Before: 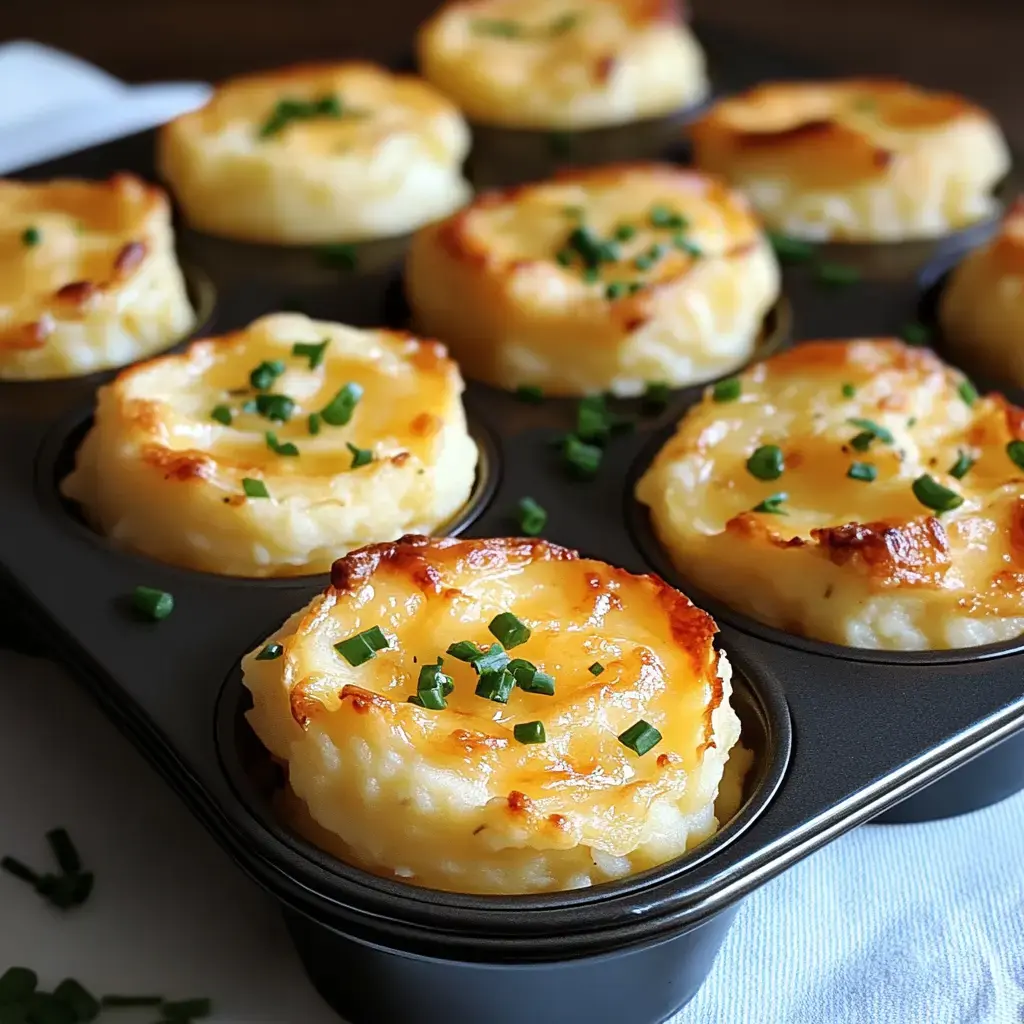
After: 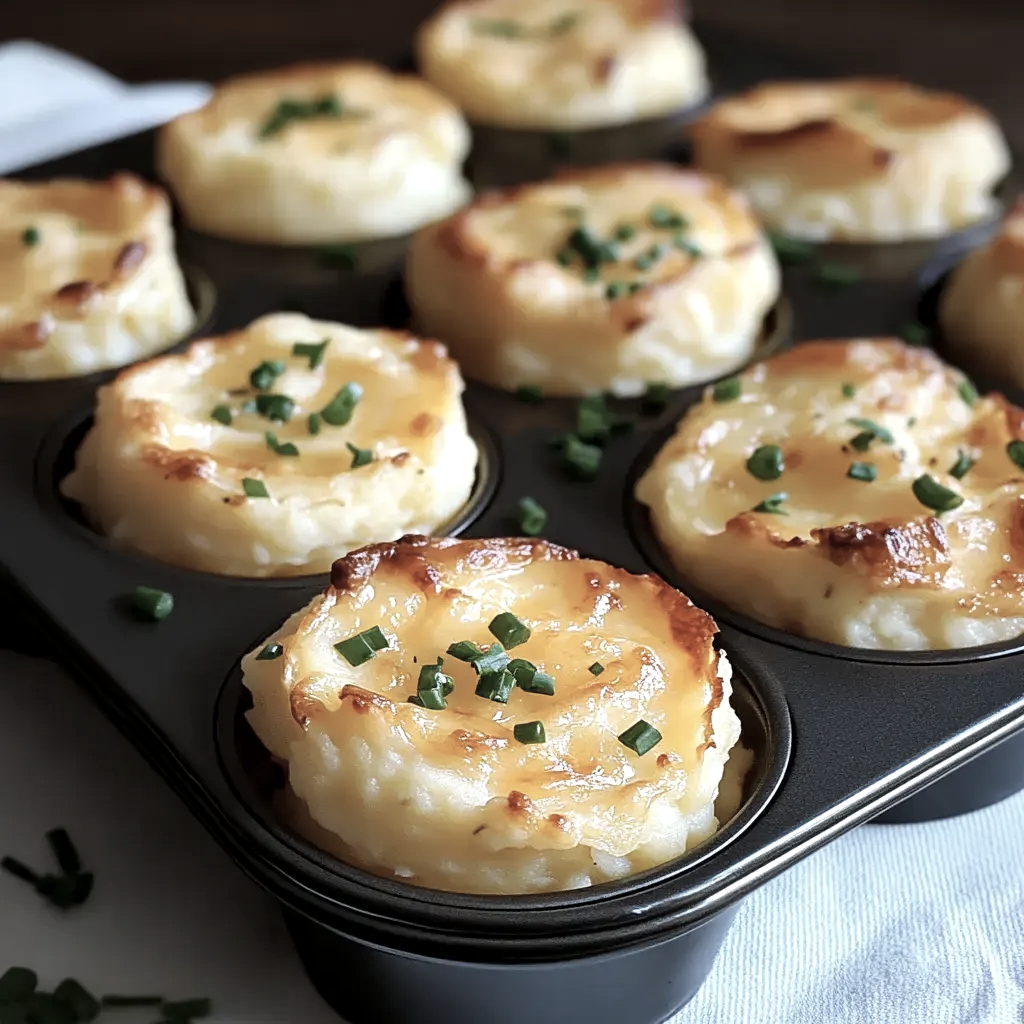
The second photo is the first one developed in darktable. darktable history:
exposure: black level correction 0.001, exposure 0.143 EV, compensate highlight preservation false
local contrast: mode bilateral grid, contrast 9, coarseness 25, detail 115%, midtone range 0.2
color correction: highlights b* 0.002, saturation 0.566
